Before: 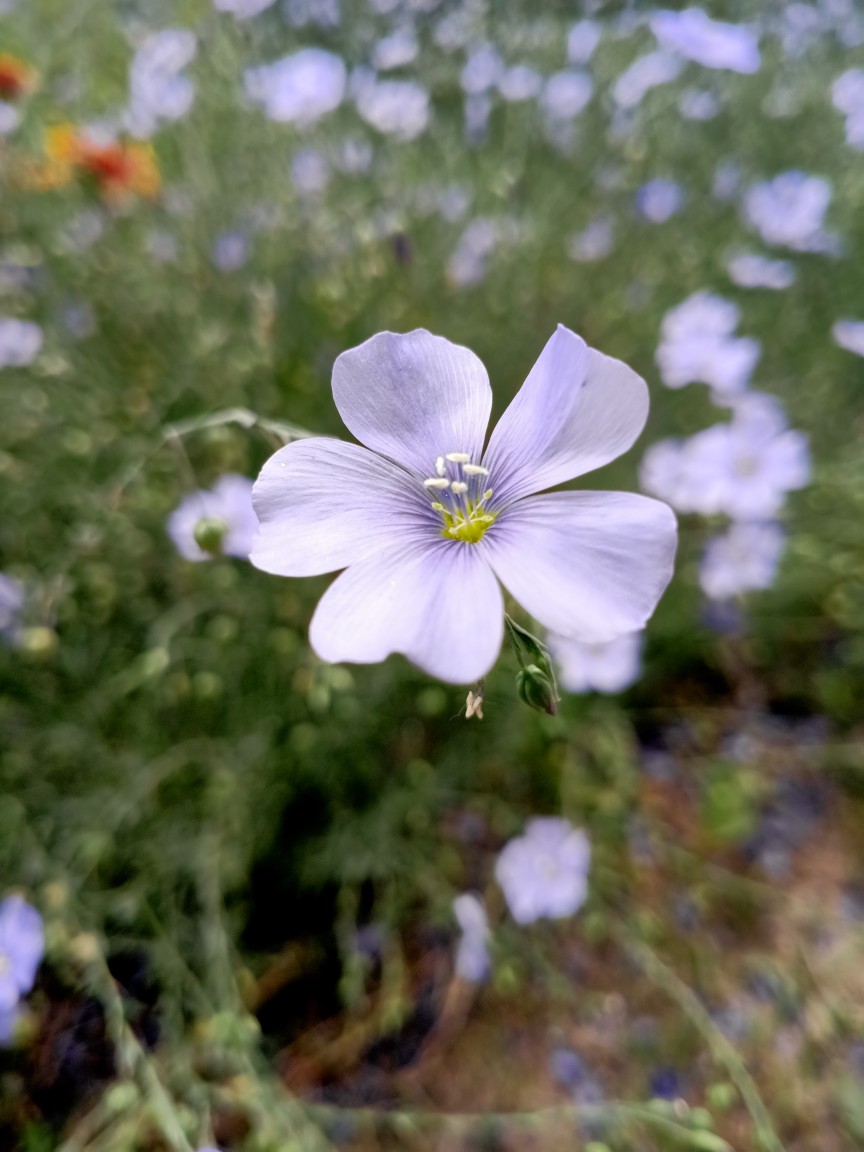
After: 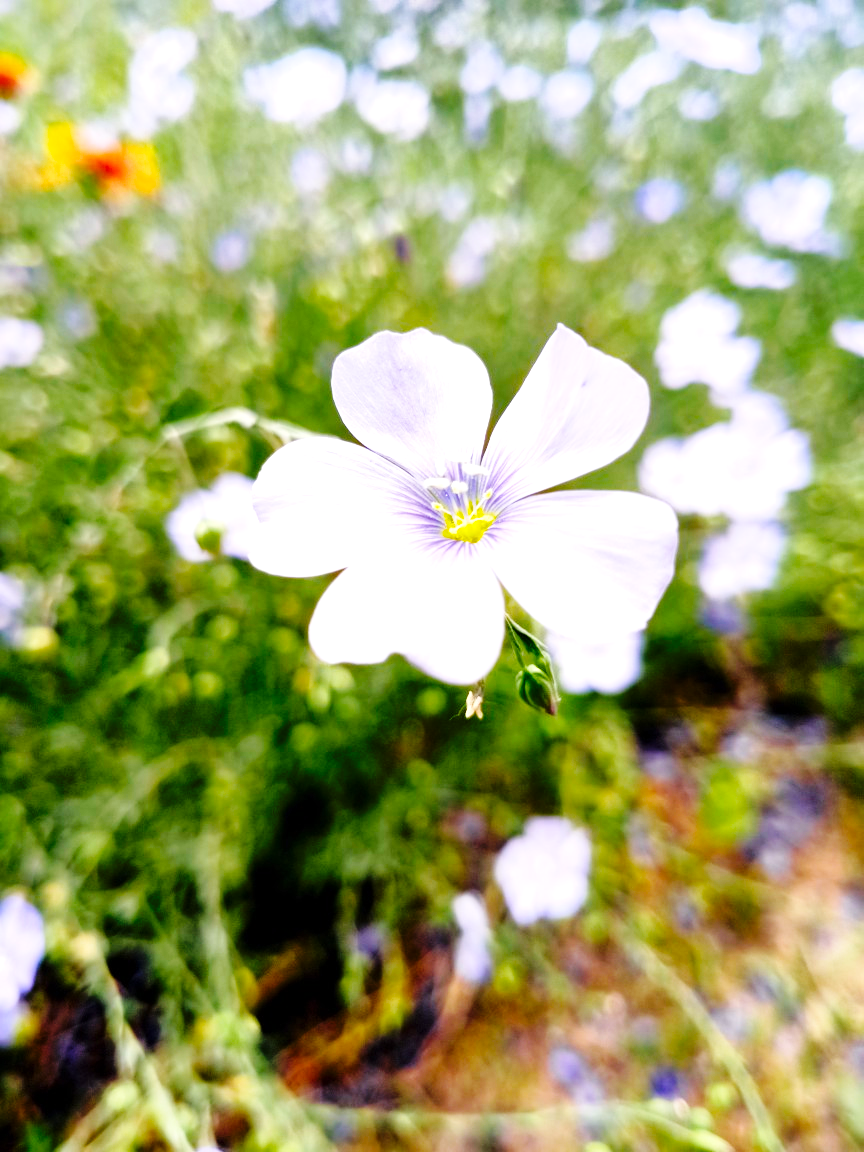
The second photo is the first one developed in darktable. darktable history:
base curve: curves: ch0 [(0, 0) (0.036, 0.025) (0.121, 0.166) (0.206, 0.329) (0.605, 0.79) (1, 1)], preserve colors none
color balance rgb: perceptual saturation grading › global saturation 25%, global vibrance 20%
exposure: exposure 1 EV, compensate highlight preservation false
